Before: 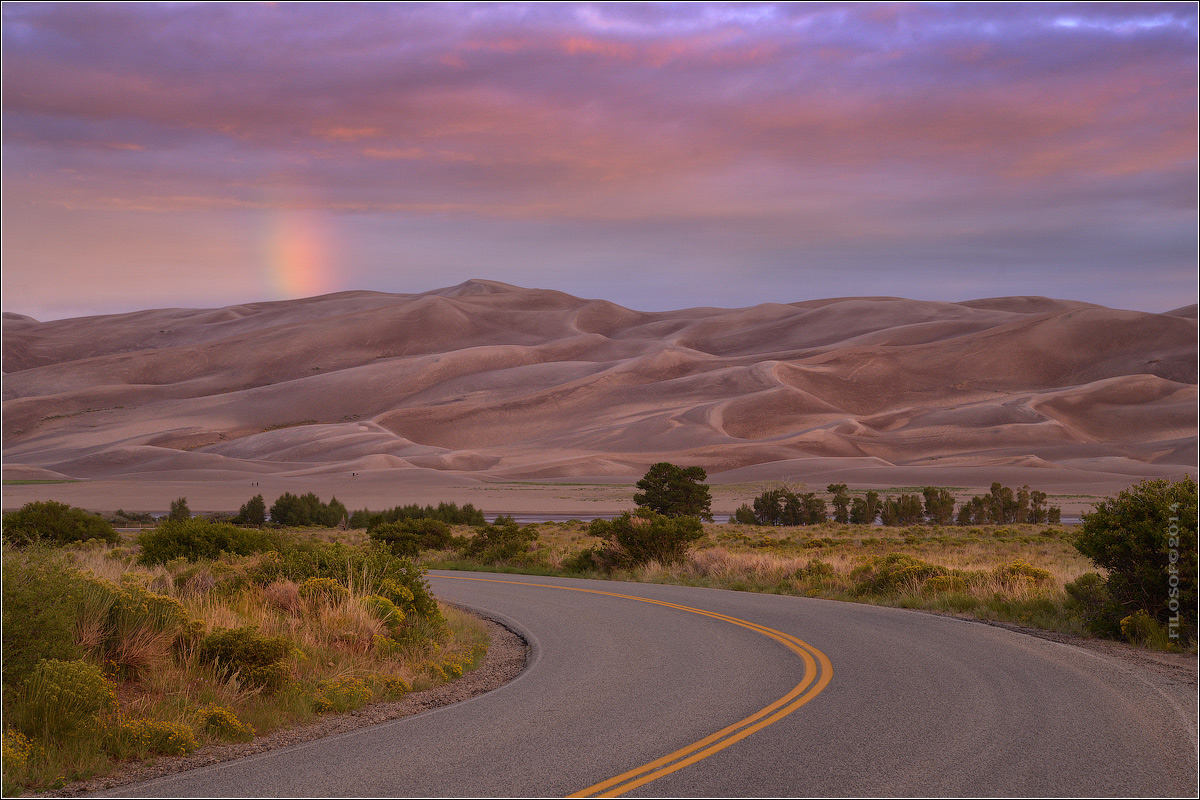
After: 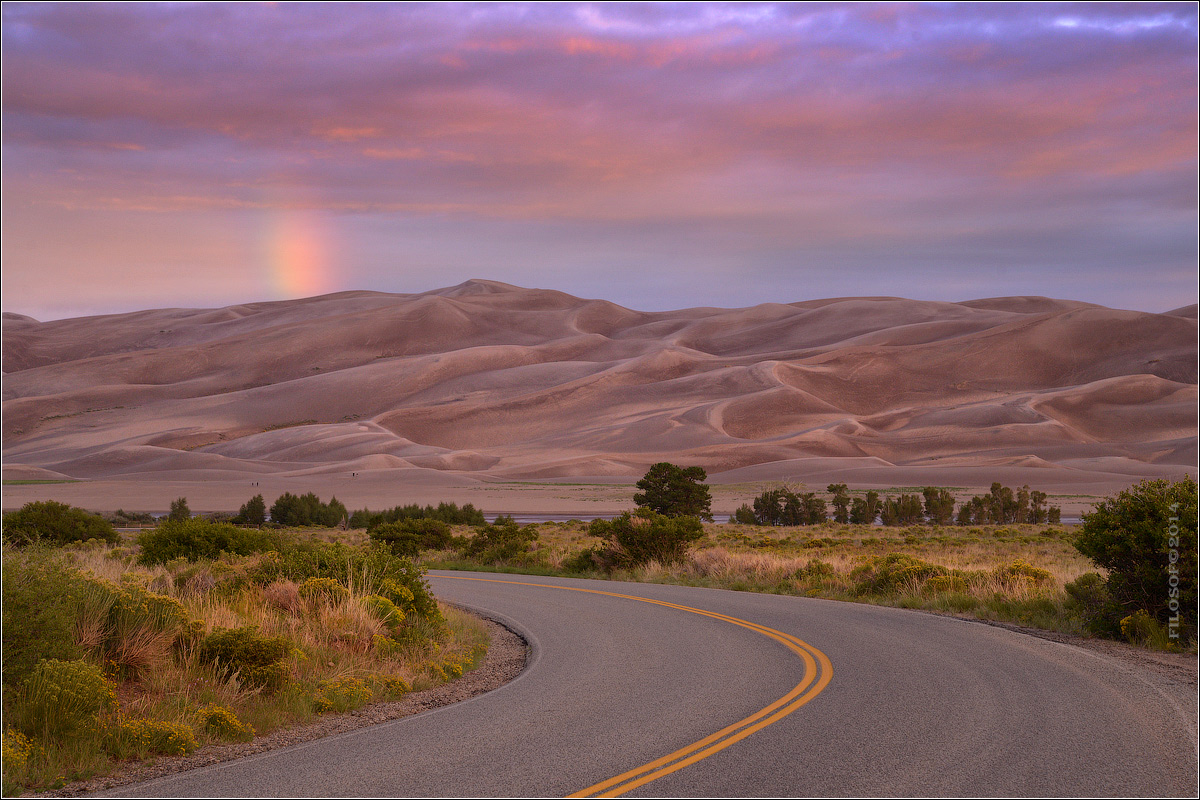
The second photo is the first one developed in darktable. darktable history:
tone curve: curves: ch0 [(0, 0) (0.003, 0.003) (0.011, 0.012) (0.025, 0.027) (0.044, 0.048) (0.069, 0.076) (0.1, 0.109) (0.136, 0.148) (0.177, 0.194) (0.224, 0.245) (0.277, 0.303) (0.335, 0.366) (0.399, 0.436) (0.468, 0.511) (0.543, 0.593) (0.623, 0.681) (0.709, 0.775) (0.801, 0.875) (0.898, 0.954) (1, 1)], preserve colors none
exposure: black level correction 0.001, exposure -0.123 EV, compensate highlight preservation false
vignetting: fall-off start 115.73%, fall-off radius 59.5%, brightness -0.886
